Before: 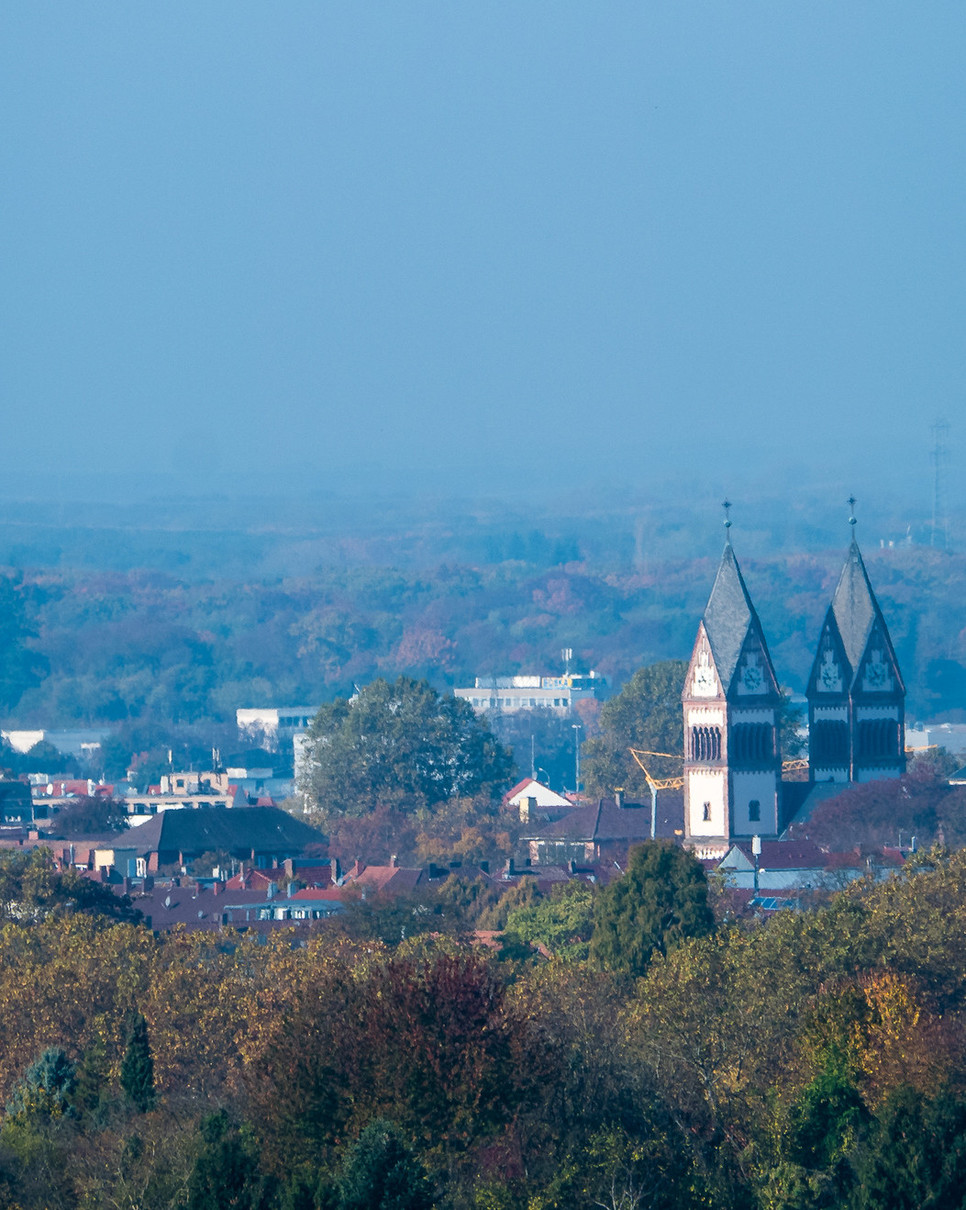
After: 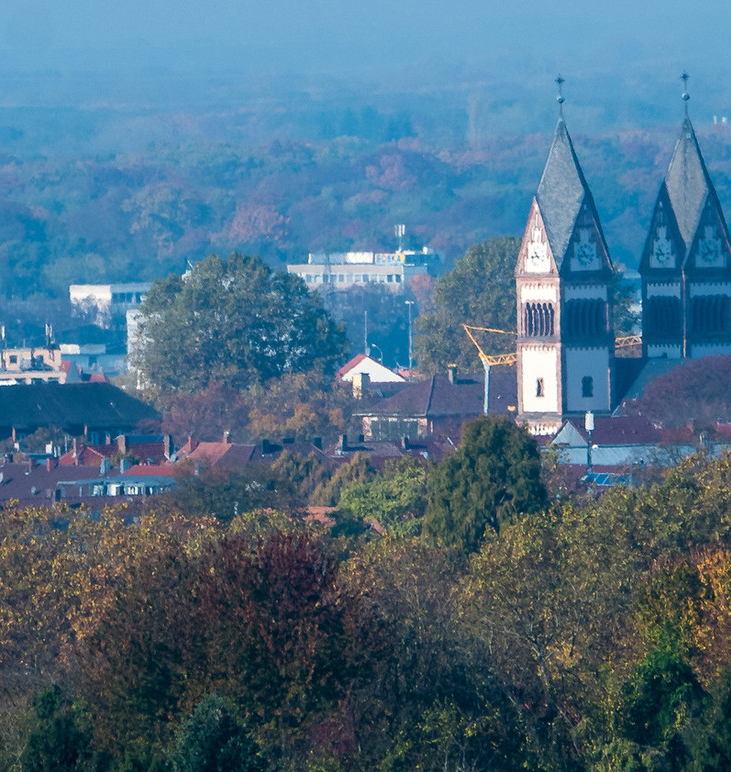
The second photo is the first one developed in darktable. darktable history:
crop and rotate: left 17.299%, top 35.115%, right 7.015%, bottom 1.024%
tone equalizer: on, module defaults
